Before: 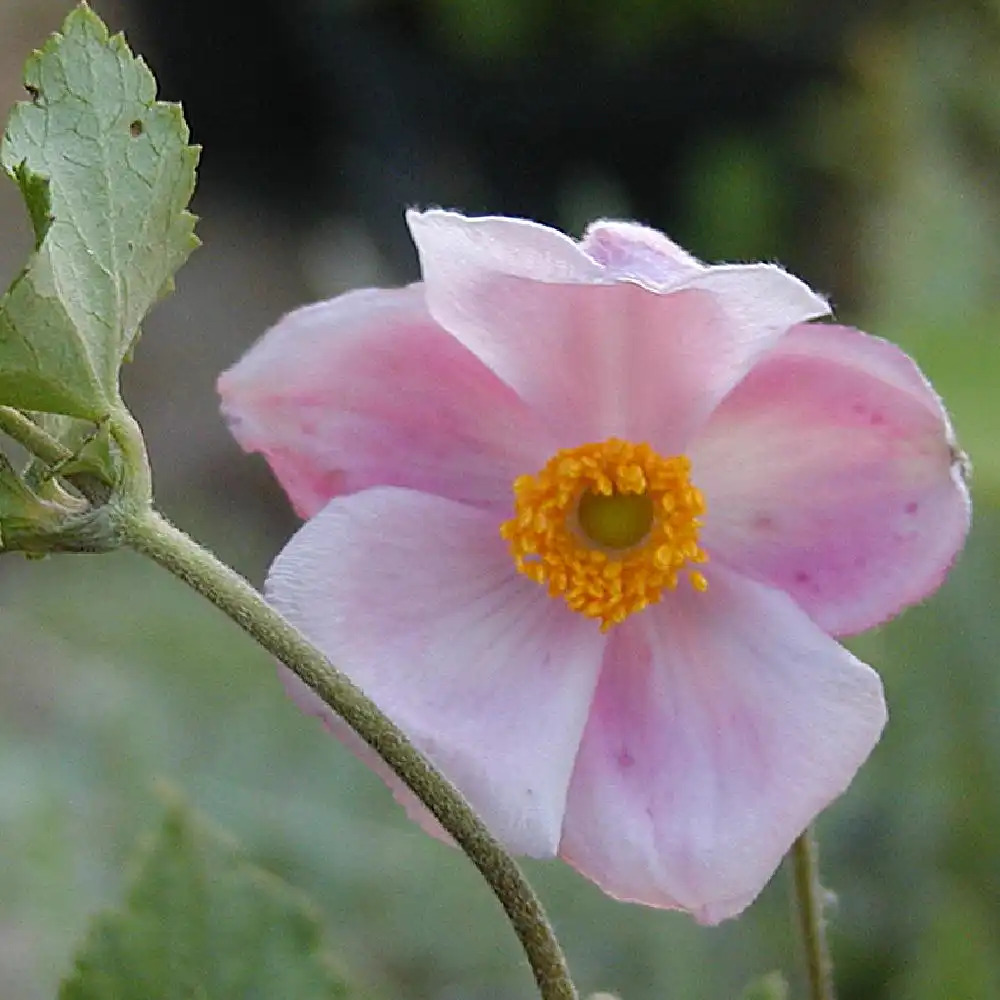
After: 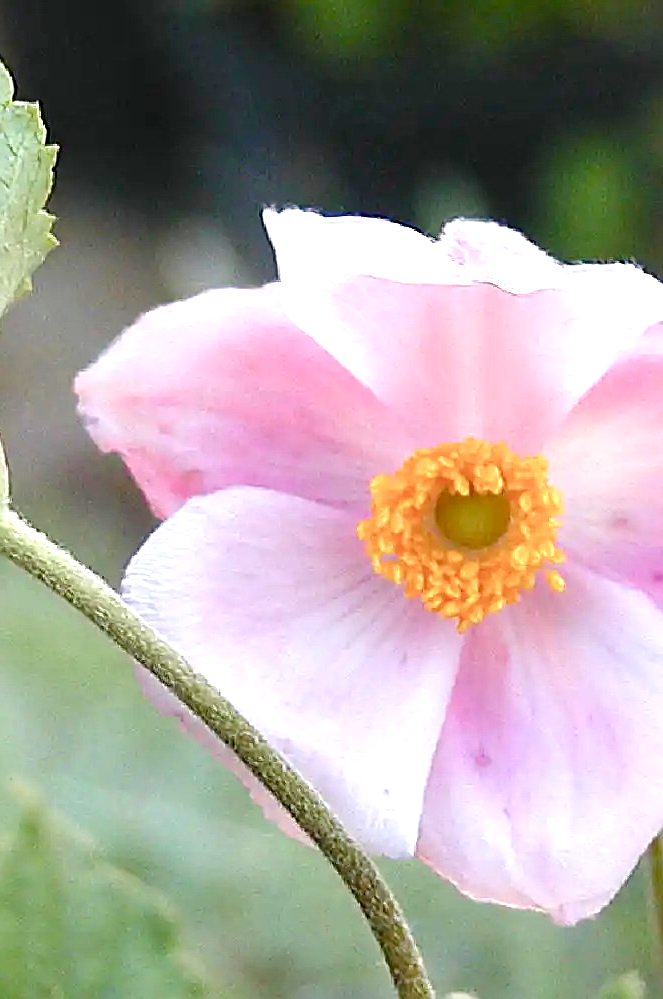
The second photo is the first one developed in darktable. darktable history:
color balance rgb: power › hue 329.95°, perceptual saturation grading › global saturation 0.468%, perceptual saturation grading › highlights -32.453%, perceptual saturation grading › mid-tones 5.906%, perceptual saturation grading › shadows 17.001%, global vibrance 34.954%
crop and rotate: left 14.339%, right 19.287%
exposure: exposure 1.143 EV, compensate highlight preservation false
sharpen: amount 0.548
